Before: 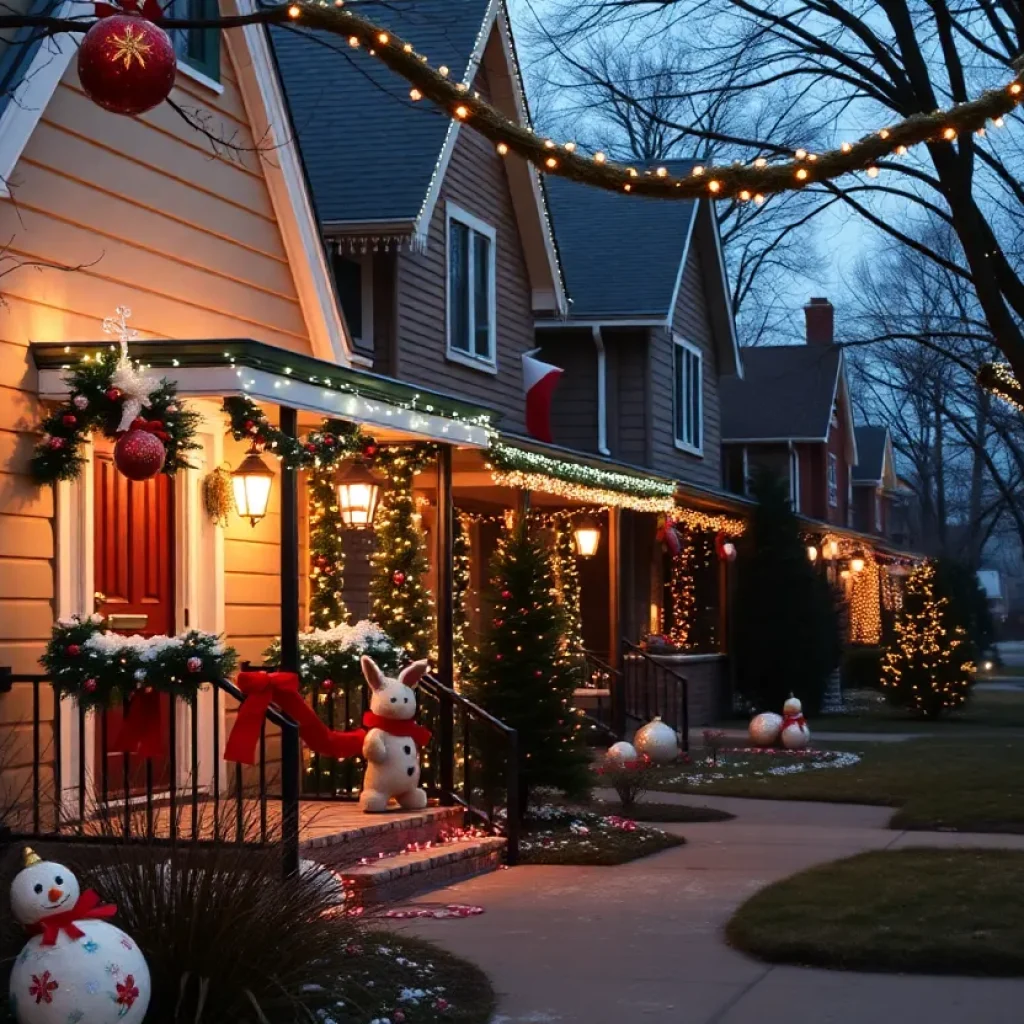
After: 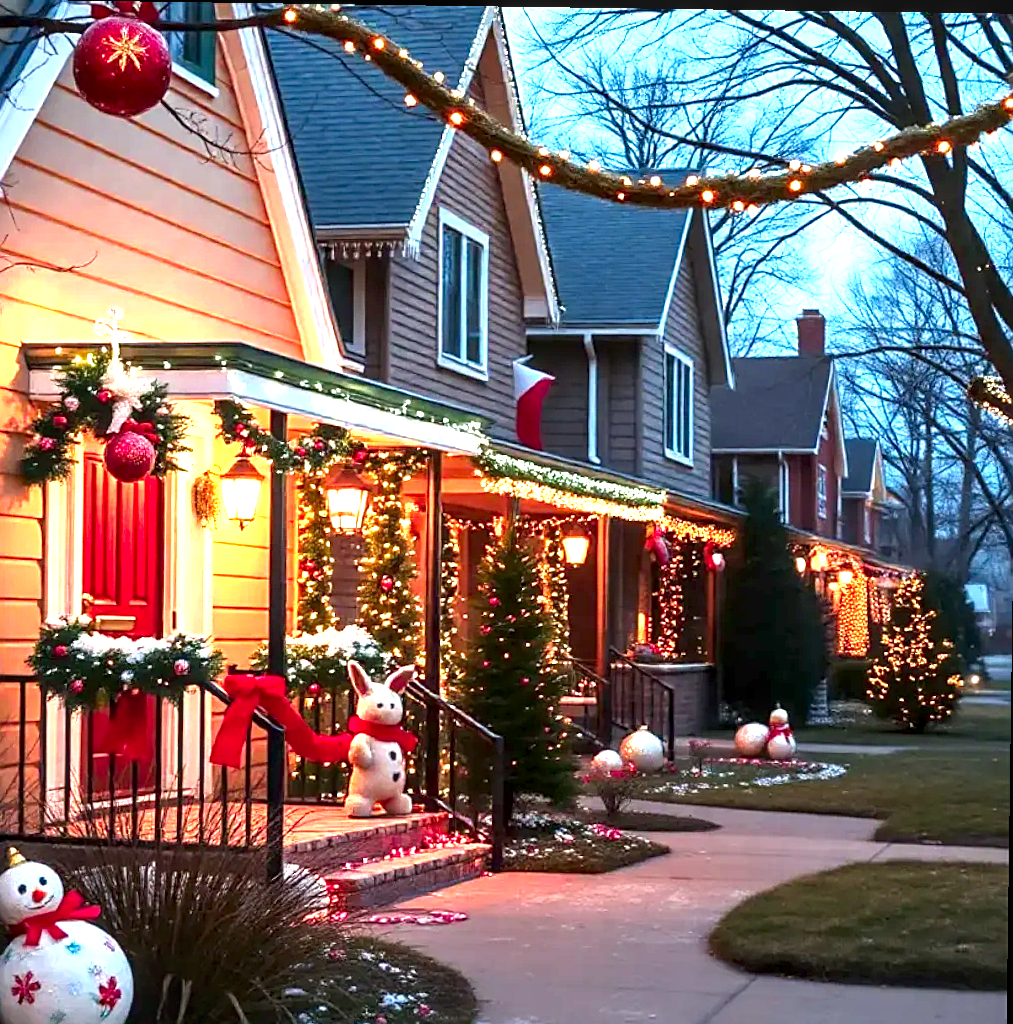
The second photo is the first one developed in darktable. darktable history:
color calibration: output R [0.946, 0.065, -0.013, 0], output G [-0.246, 1.264, -0.017, 0], output B [0.046, -0.098, 1.05, 0], illuminant custom, x 0.344, y 0.359, temperature 5045.54 K
exposure: black level correction 0.001, exposure 1.719 EV, compensate exposure bias true, compensate highlight preservation false
local contrast: detail 130%
crop and rotate: left 1.774%, right 0.633%, bottom 1.28%
sharpen: on, module defaults
rotate and perspective: rotation 0.8°, automatic cropping off
